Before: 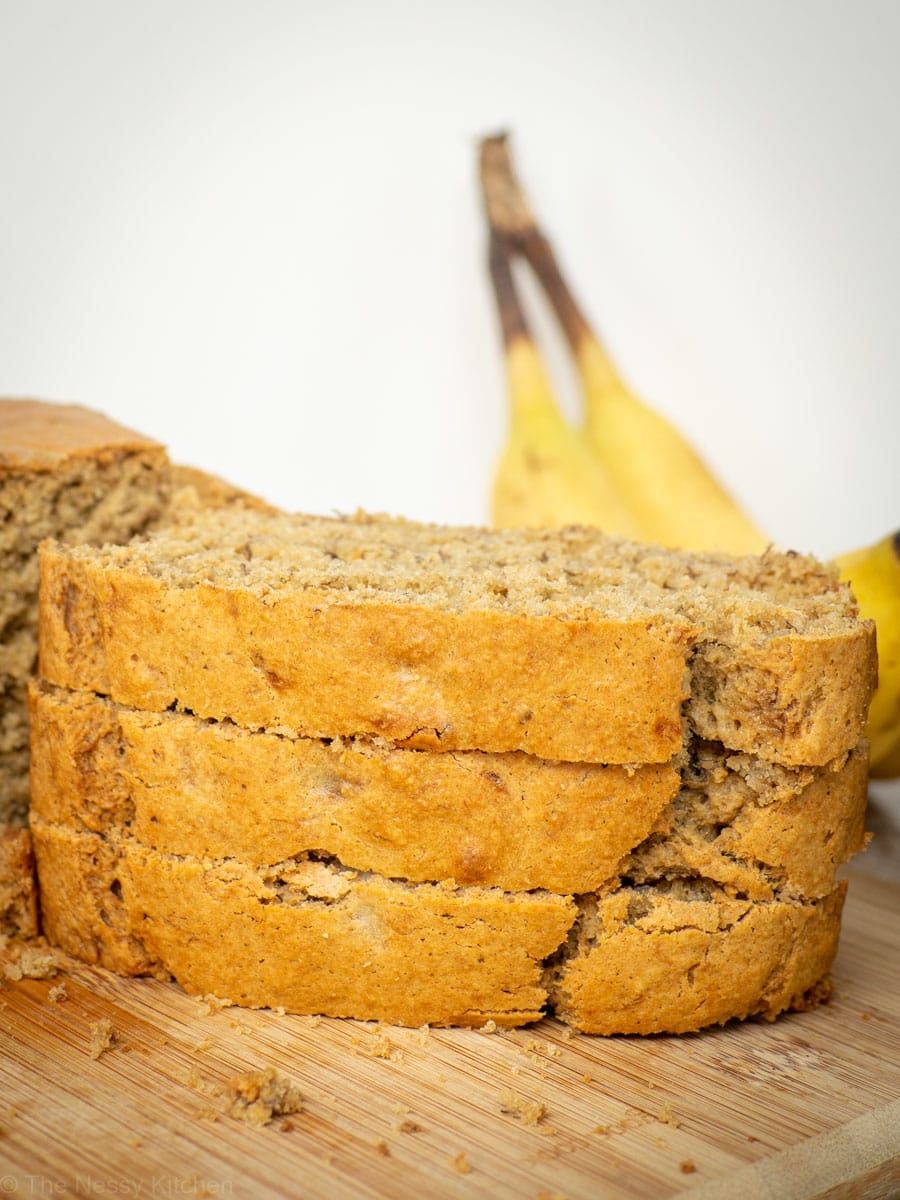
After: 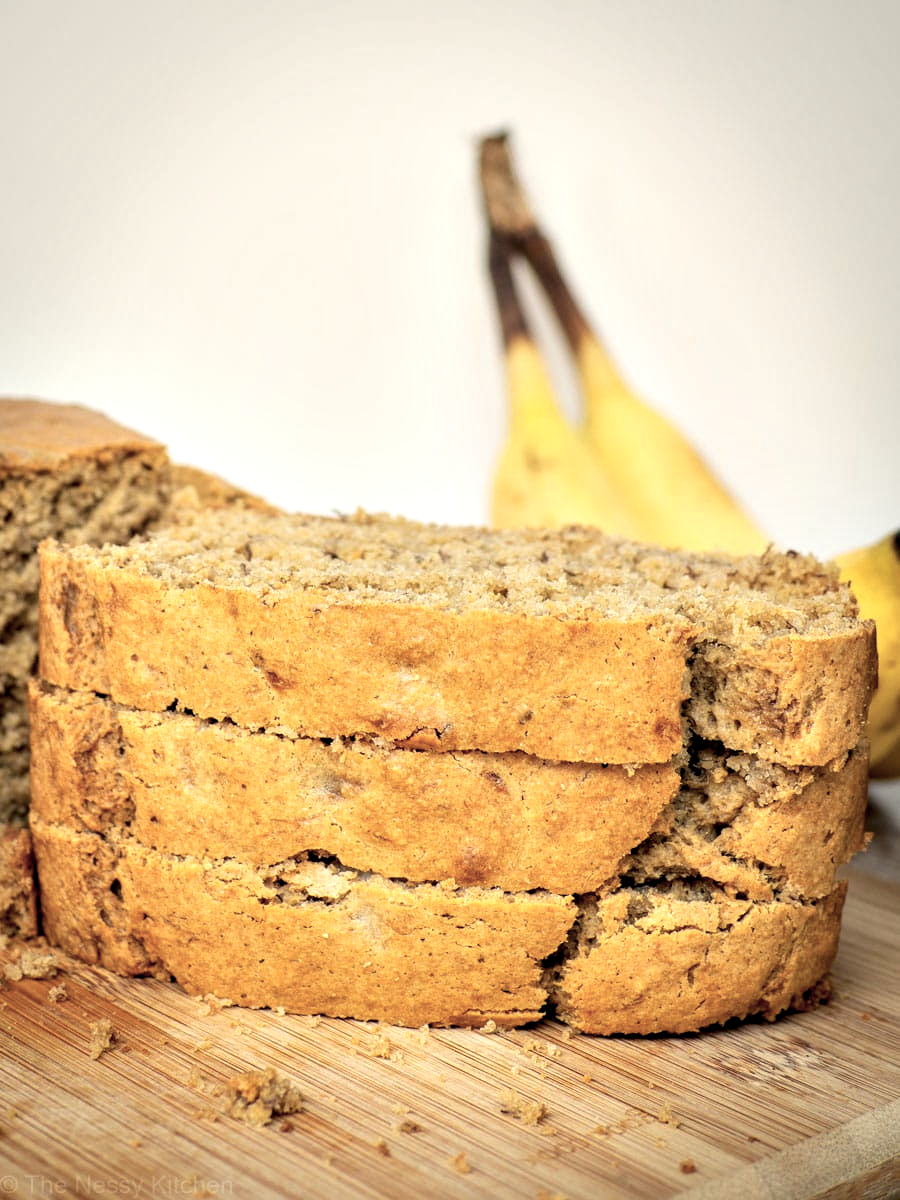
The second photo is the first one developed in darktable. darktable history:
contrast equalizer: y [[0.6 ×6], [0.55 ×6], [0 ×6], [0 ×6], [0 ×6]]
color balance rgb: highlights gain › chroma 2.146%, highlights gain › hue 75.18°, perceptual saturation grading › global saturation -11.688%, saturation formula JzAzBz (2021)
